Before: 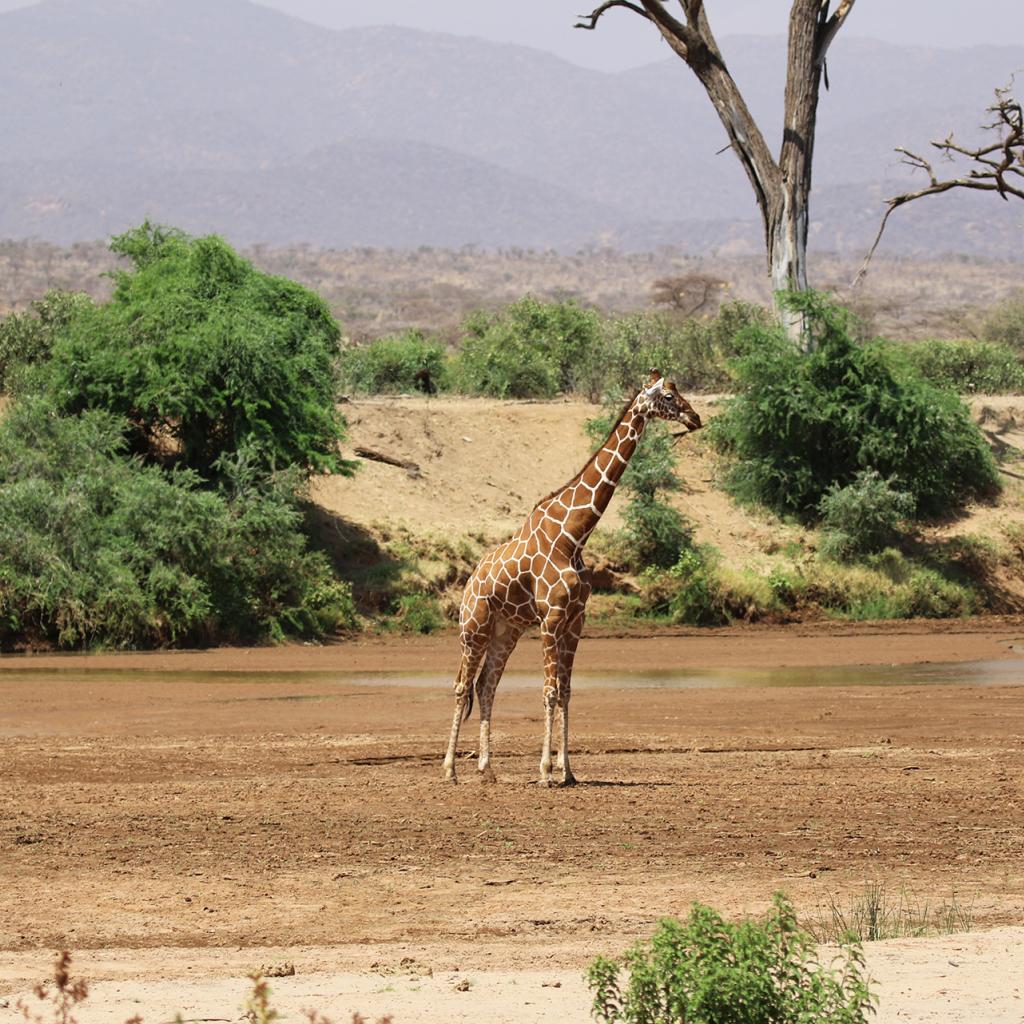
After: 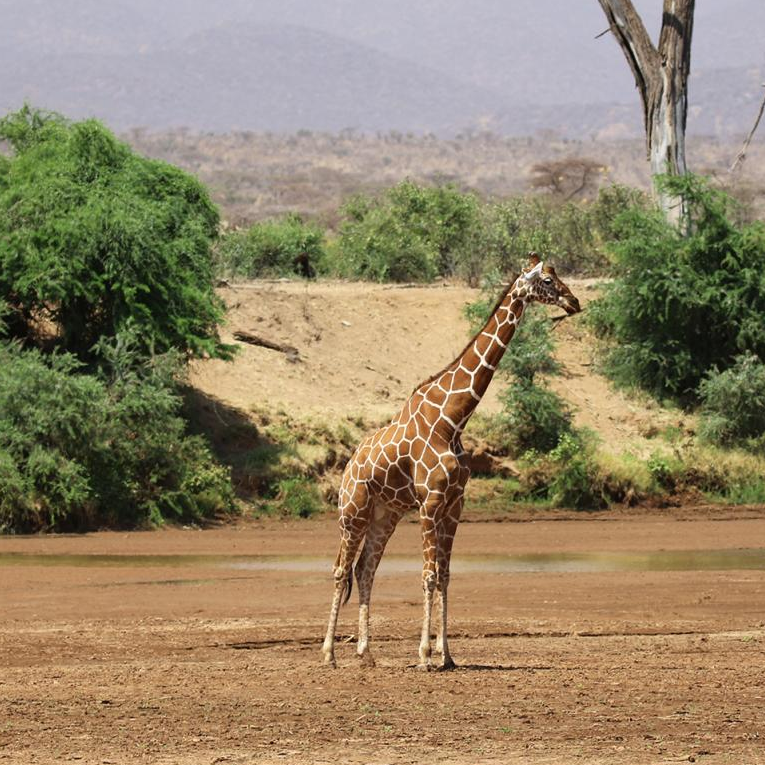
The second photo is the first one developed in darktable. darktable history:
tone equalizer: on, module defaults
crop and rotate: left 11.831%, top 11.346%, right 13.429%, bottom 13.899%
